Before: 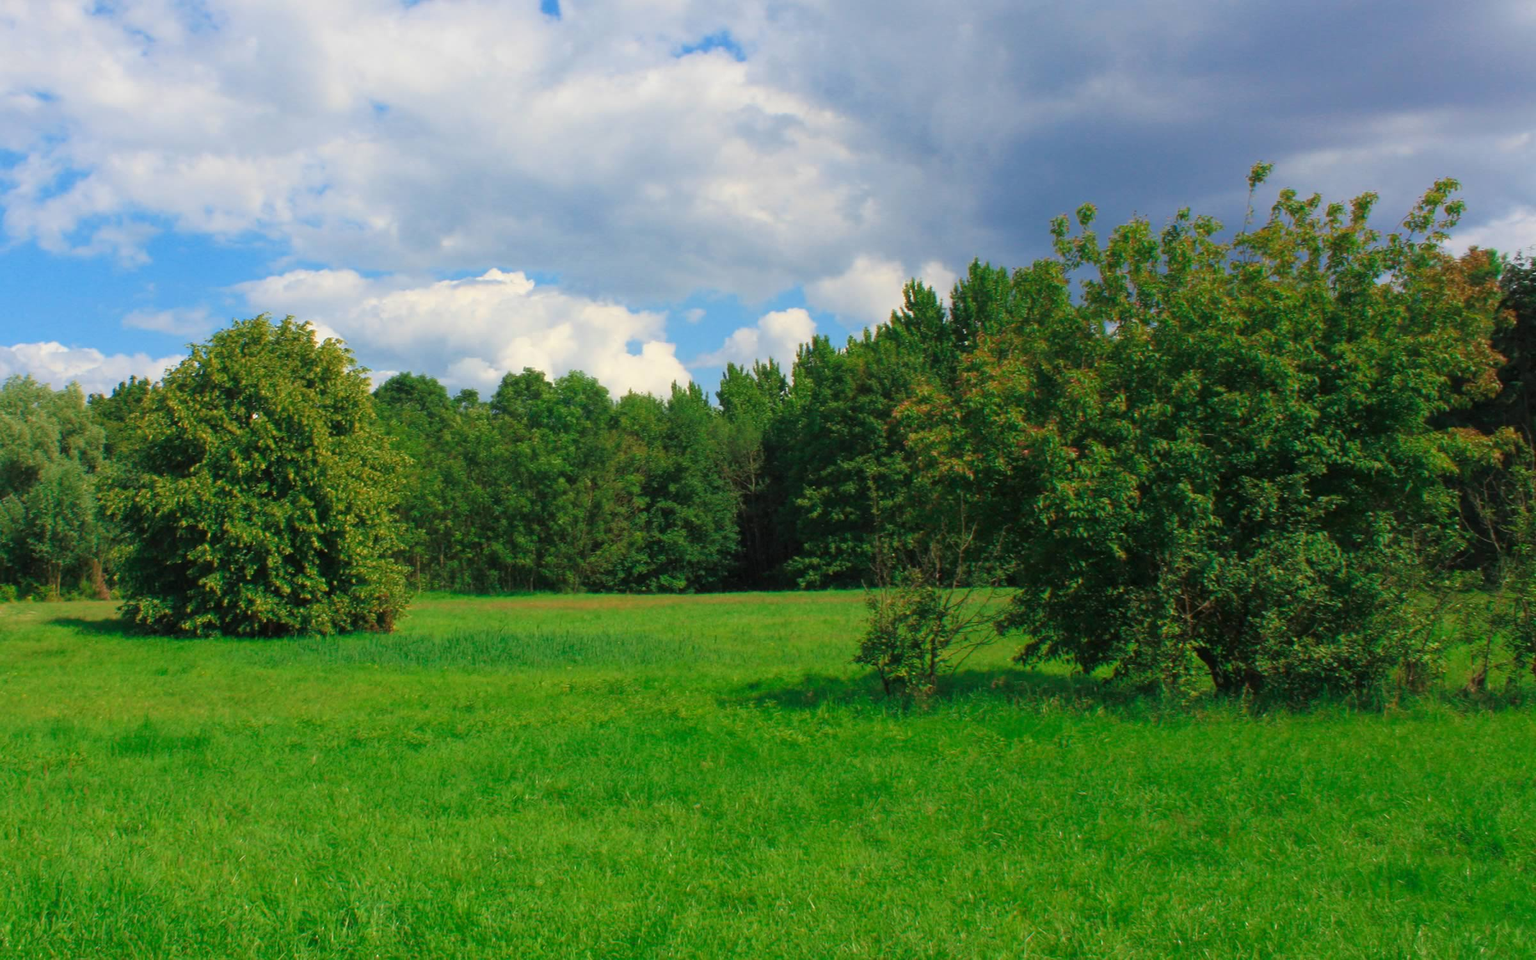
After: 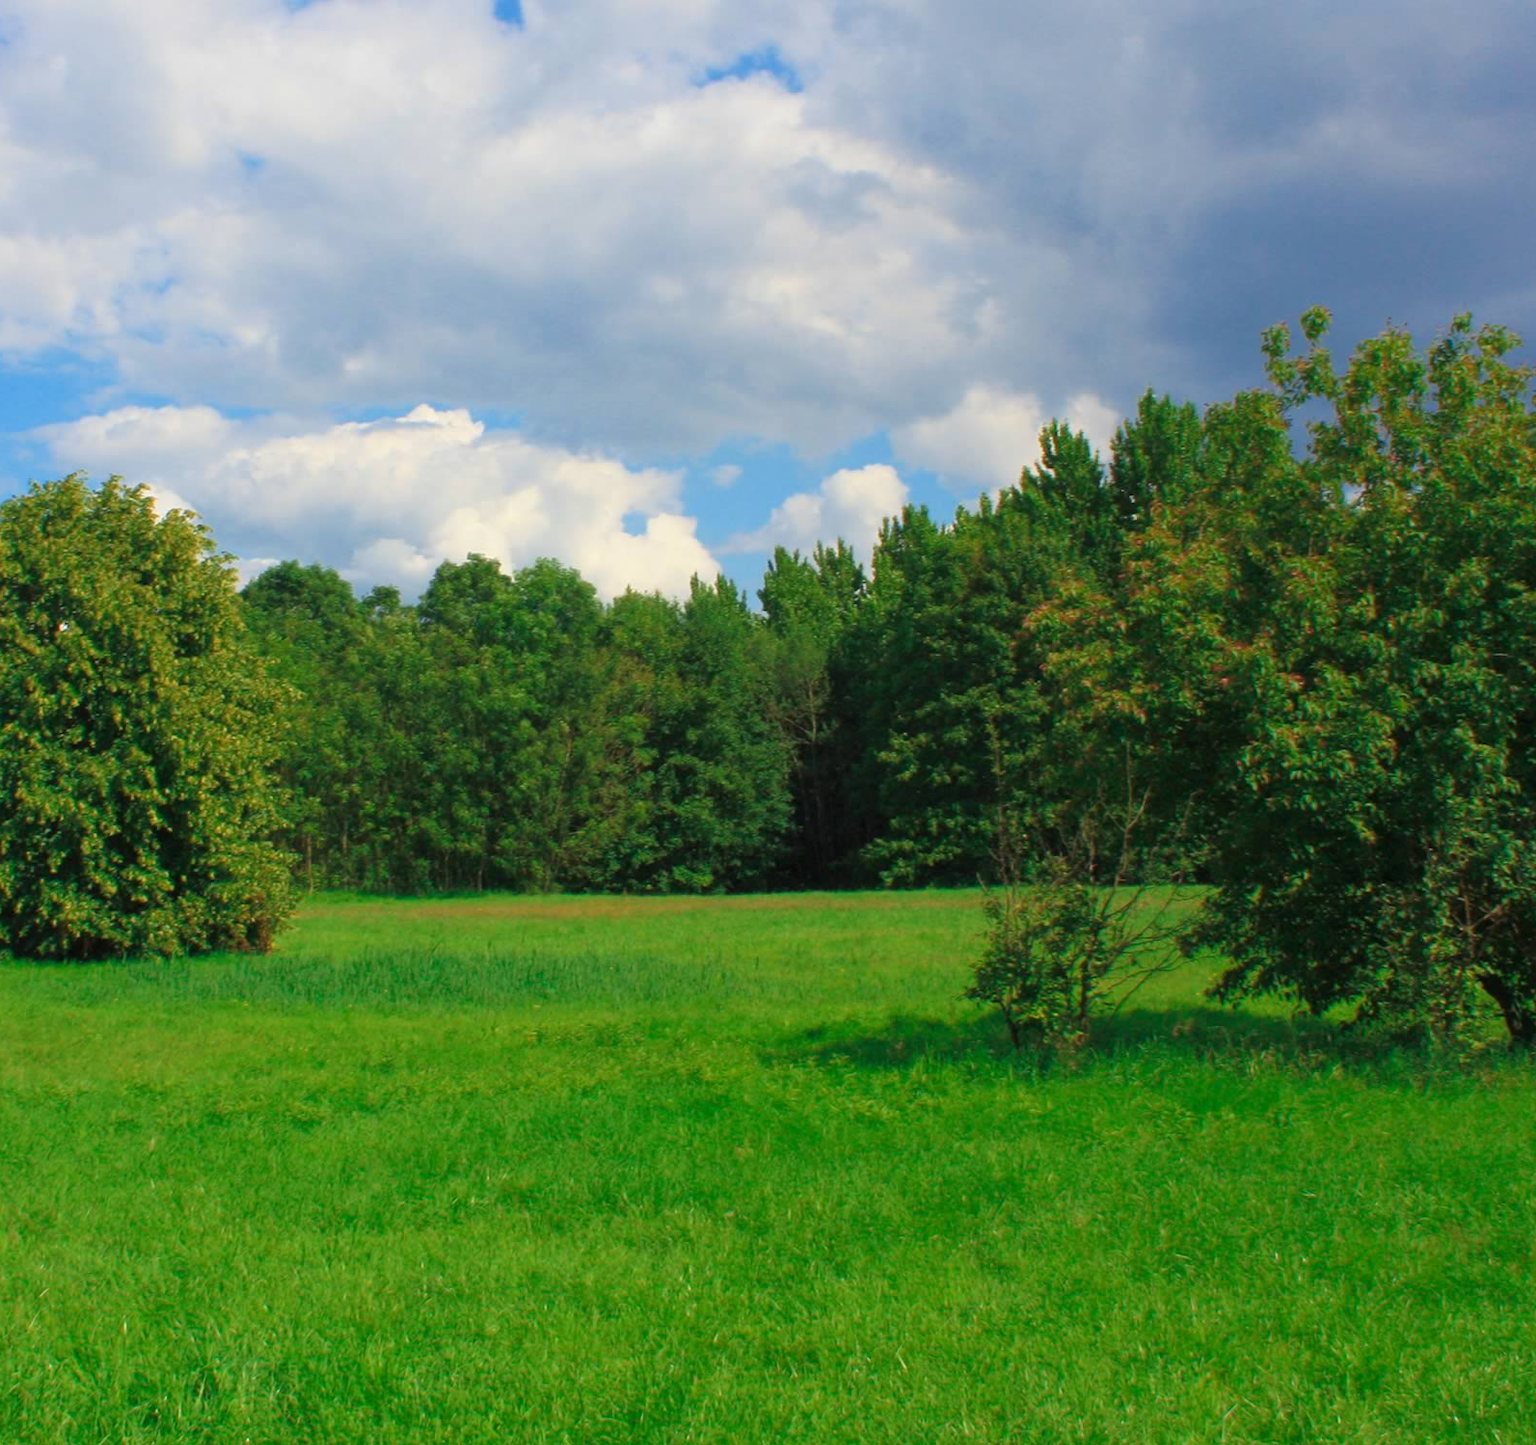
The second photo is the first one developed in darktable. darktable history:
crop and rotate: left 13.879%, right 19.715%
